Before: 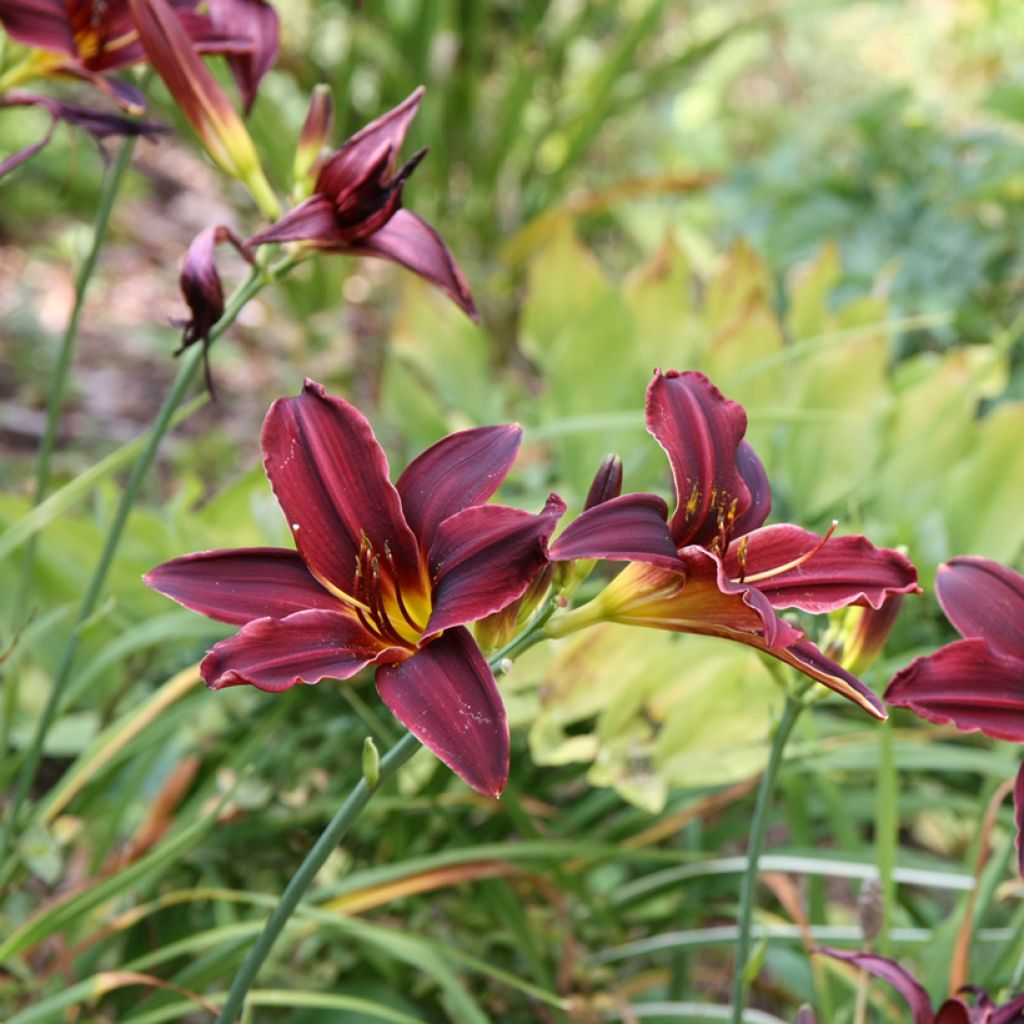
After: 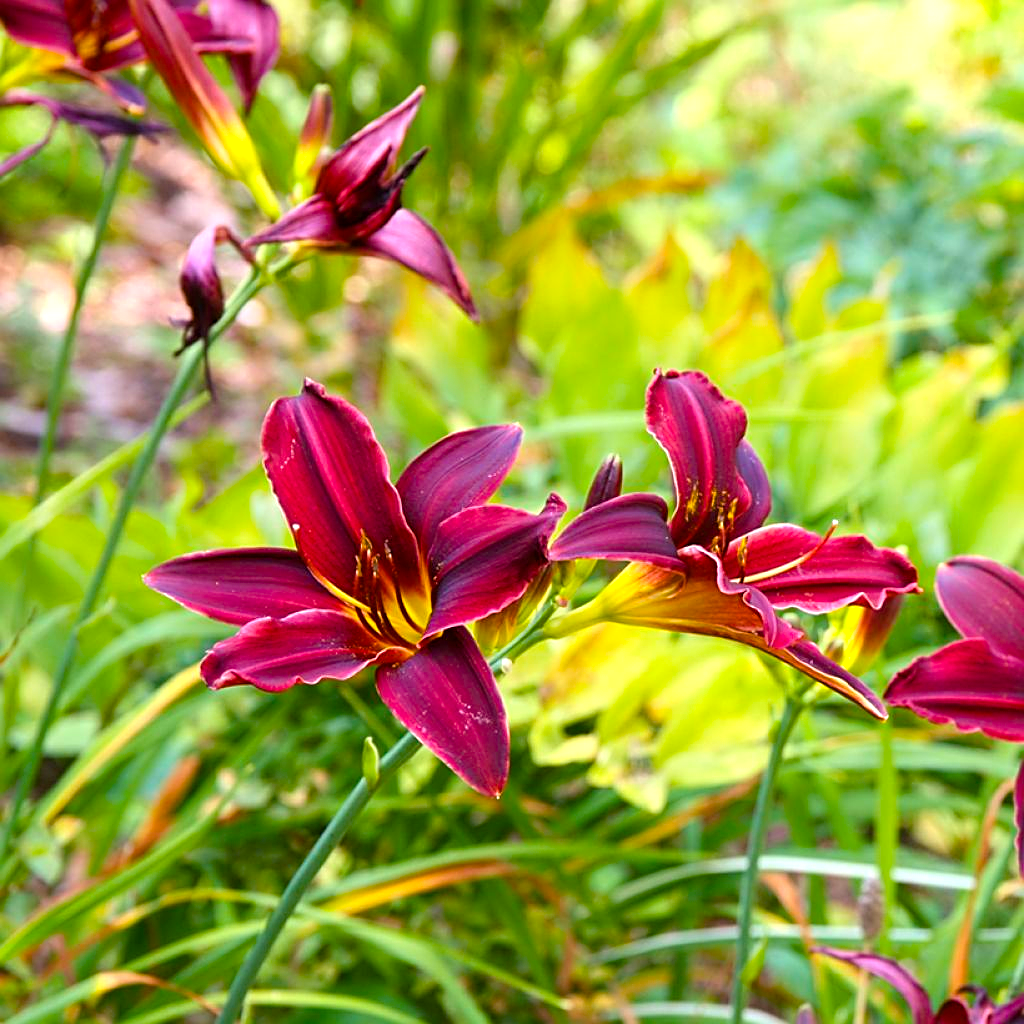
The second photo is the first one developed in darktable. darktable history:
color balance rgb: linear chroma grading › shadows 16.515%, perceptual saturation grading › global saturation 19.132%, global vibrance 44.385%
exposure: black level correction 0.001, exposure 0.499 EV, compensate highlight preservation false
sharpen: on, module defaults
